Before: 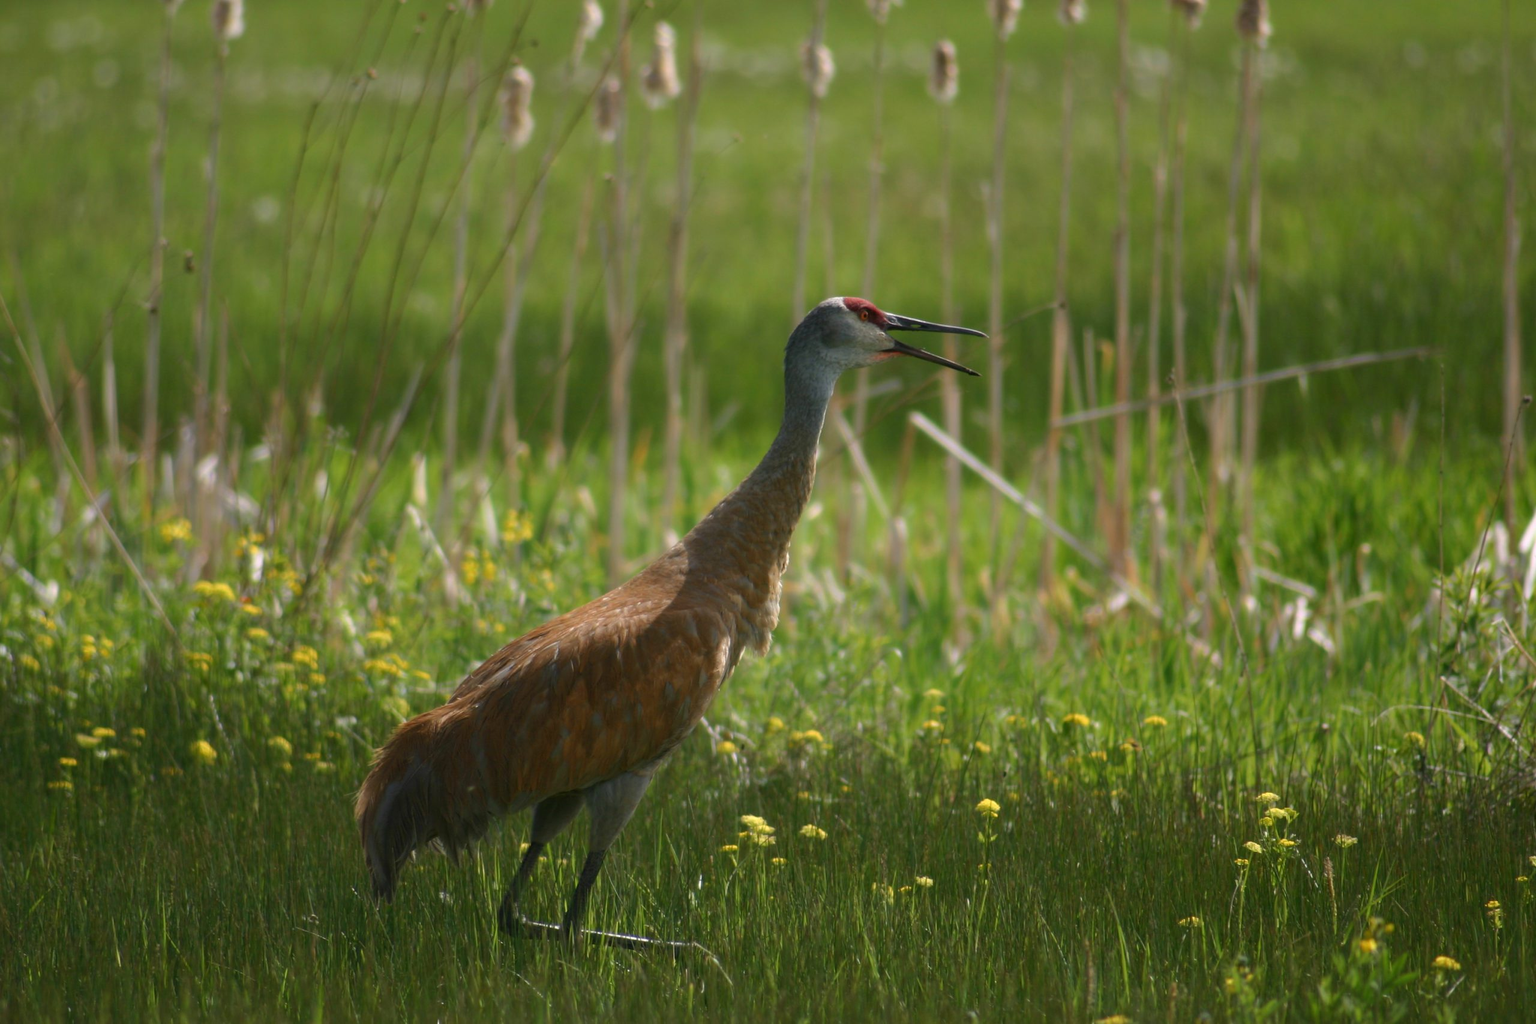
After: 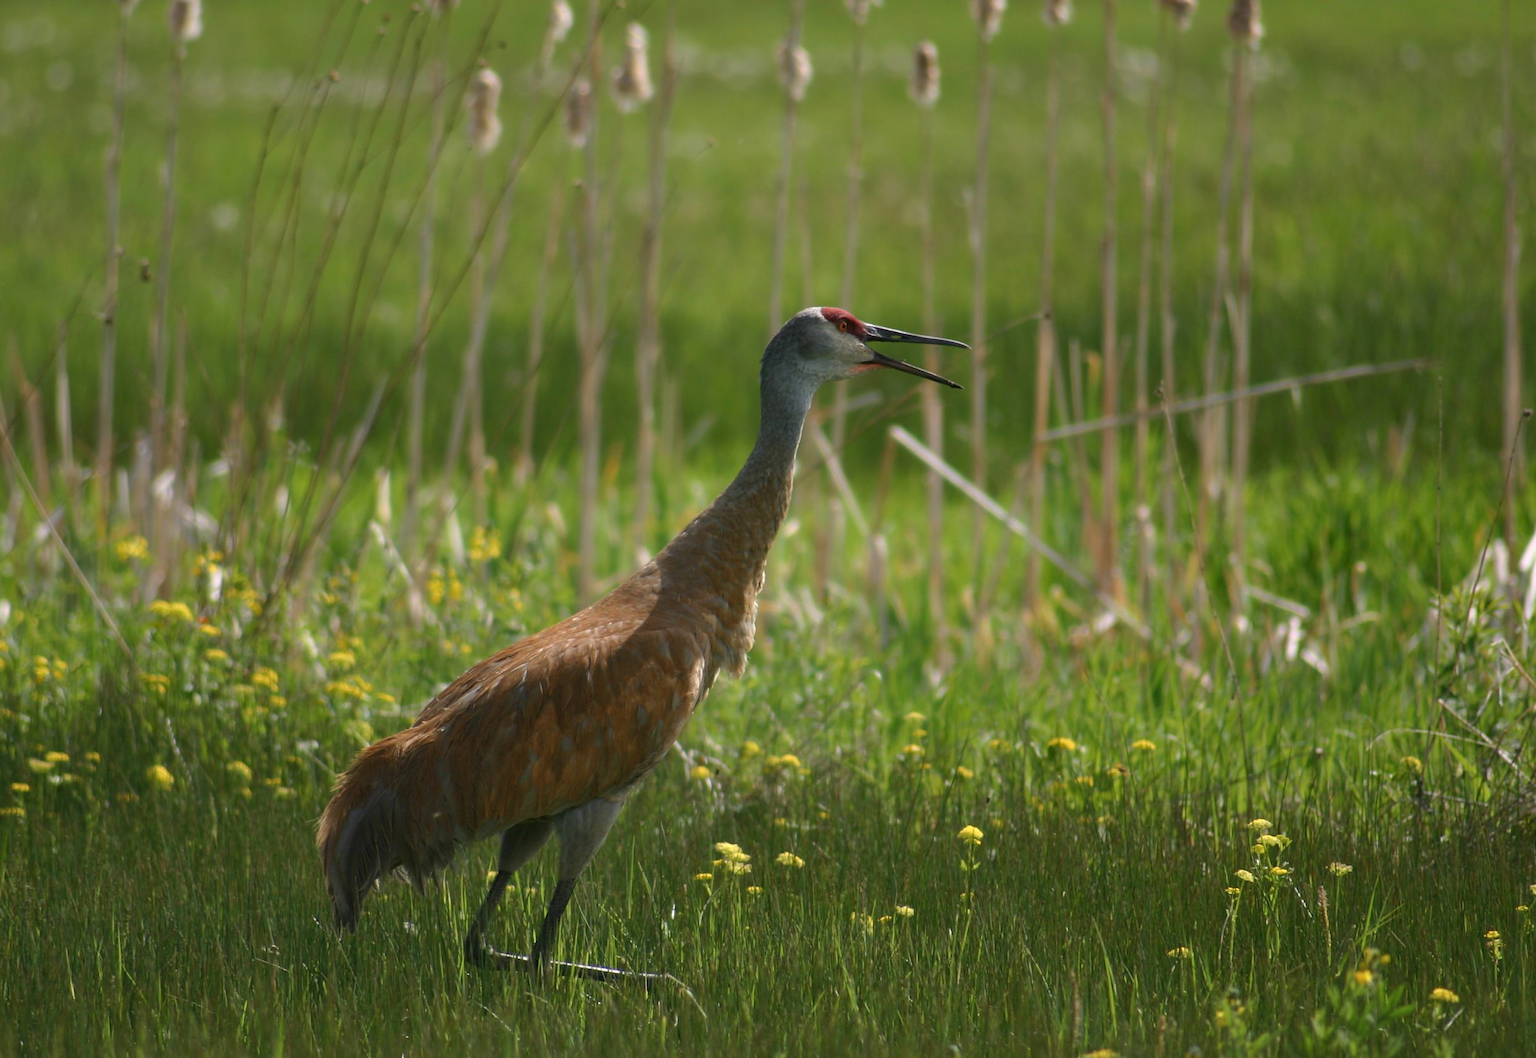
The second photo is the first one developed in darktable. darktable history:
sharpen: amount 0.21
shadows and highlights: shadows 37.08, highlights -26.72, soften with gaussian
crop and rotate: left 3.187%
